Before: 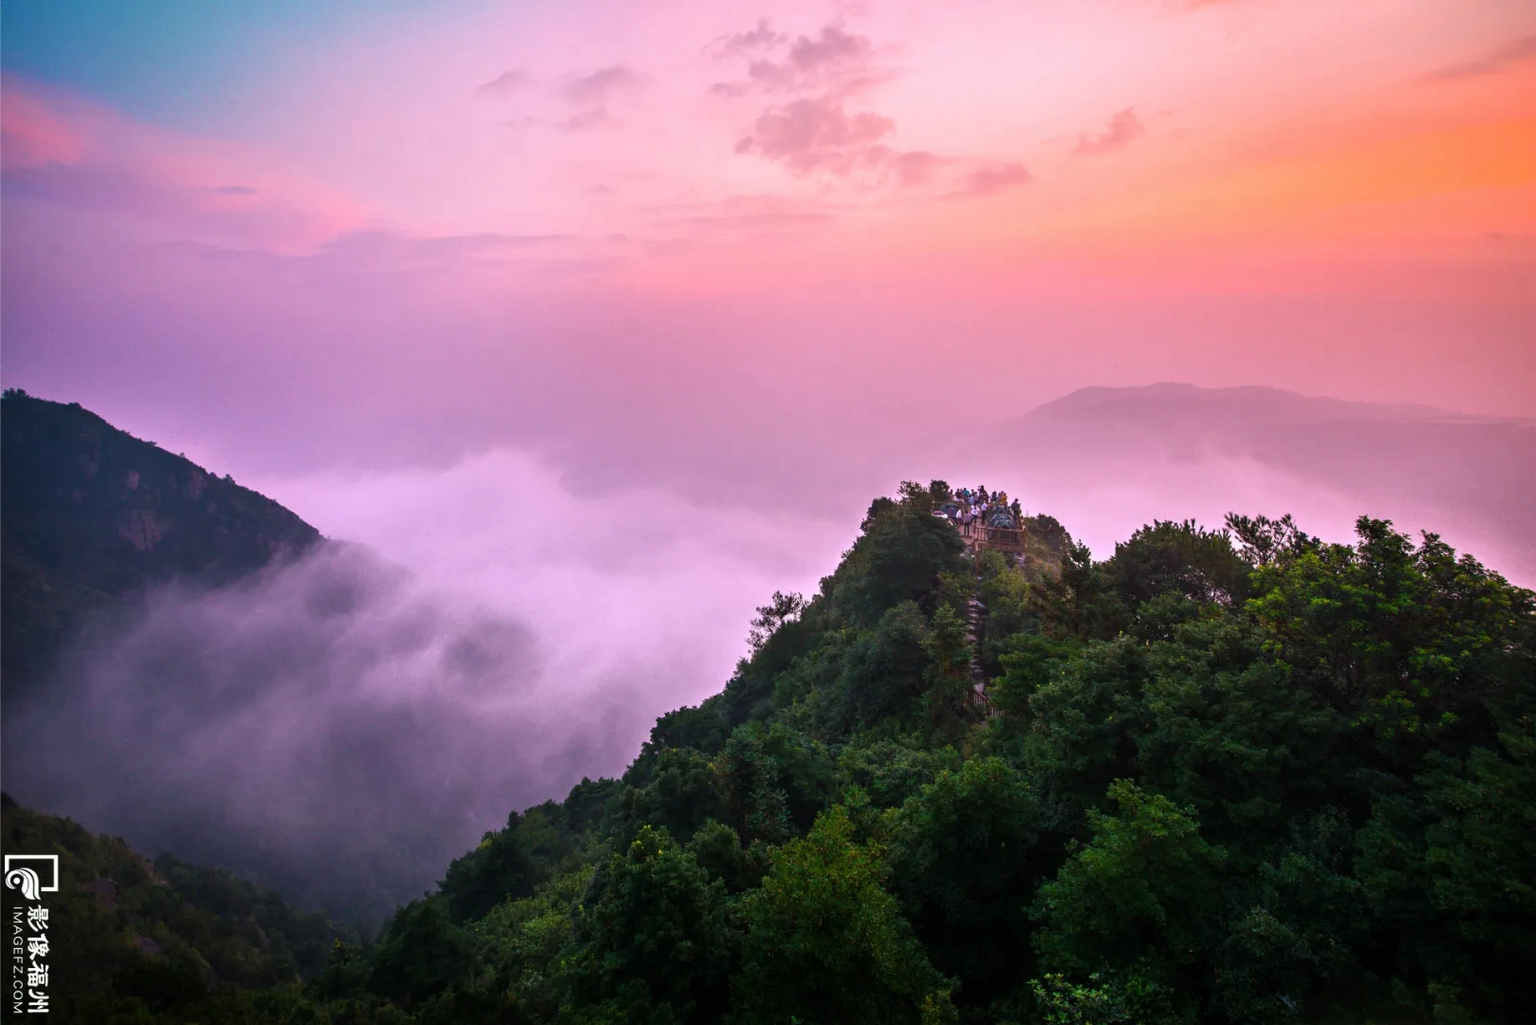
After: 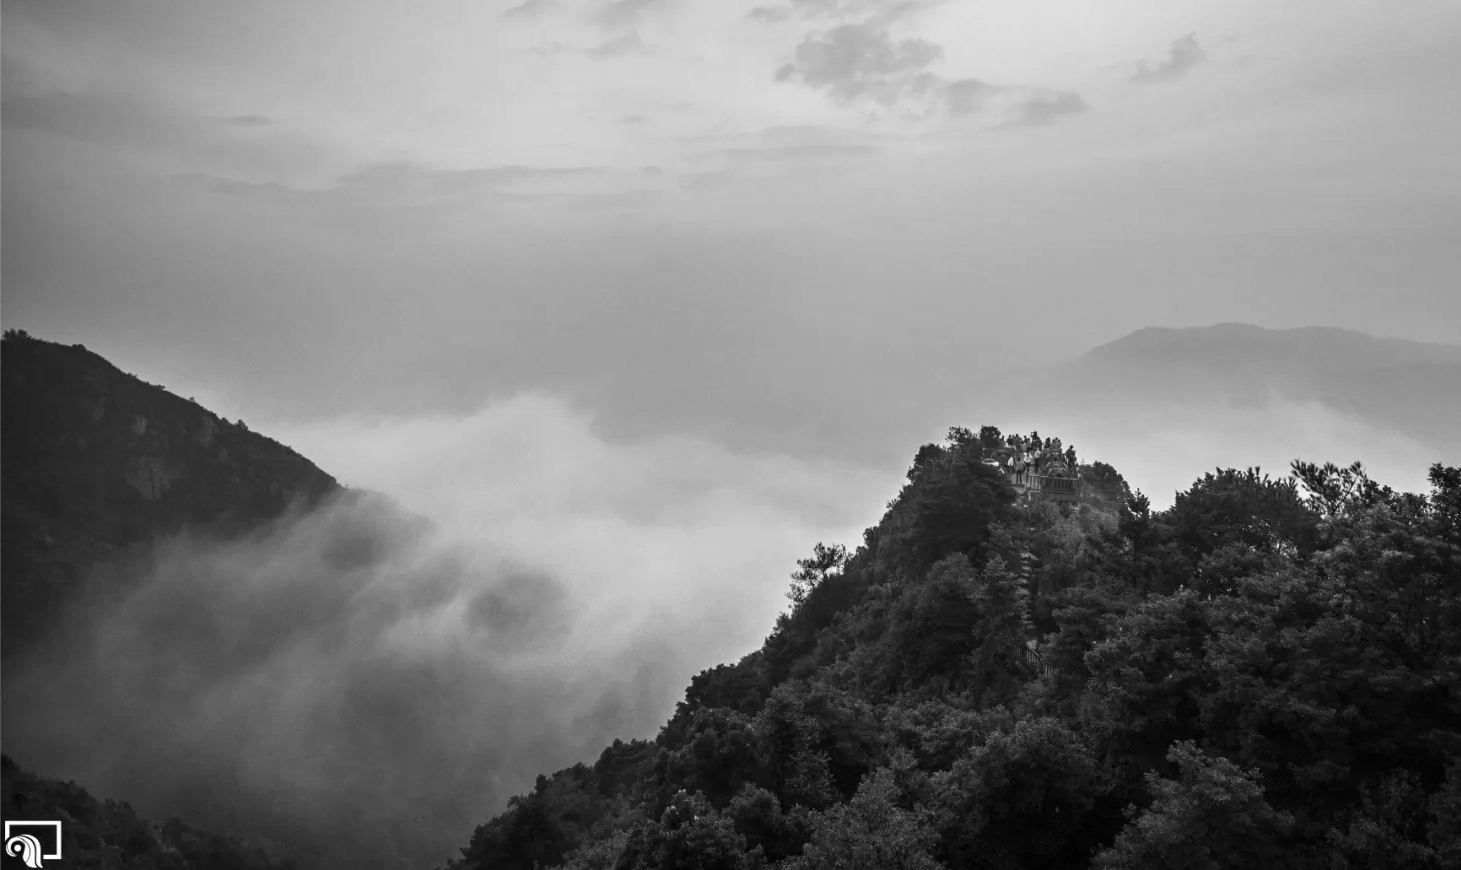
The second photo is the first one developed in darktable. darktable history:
monochrome: a 16.01, b -2.65, highlights 0.52
crop: top 7.49%, right 9.717%, bottom 11.943%
